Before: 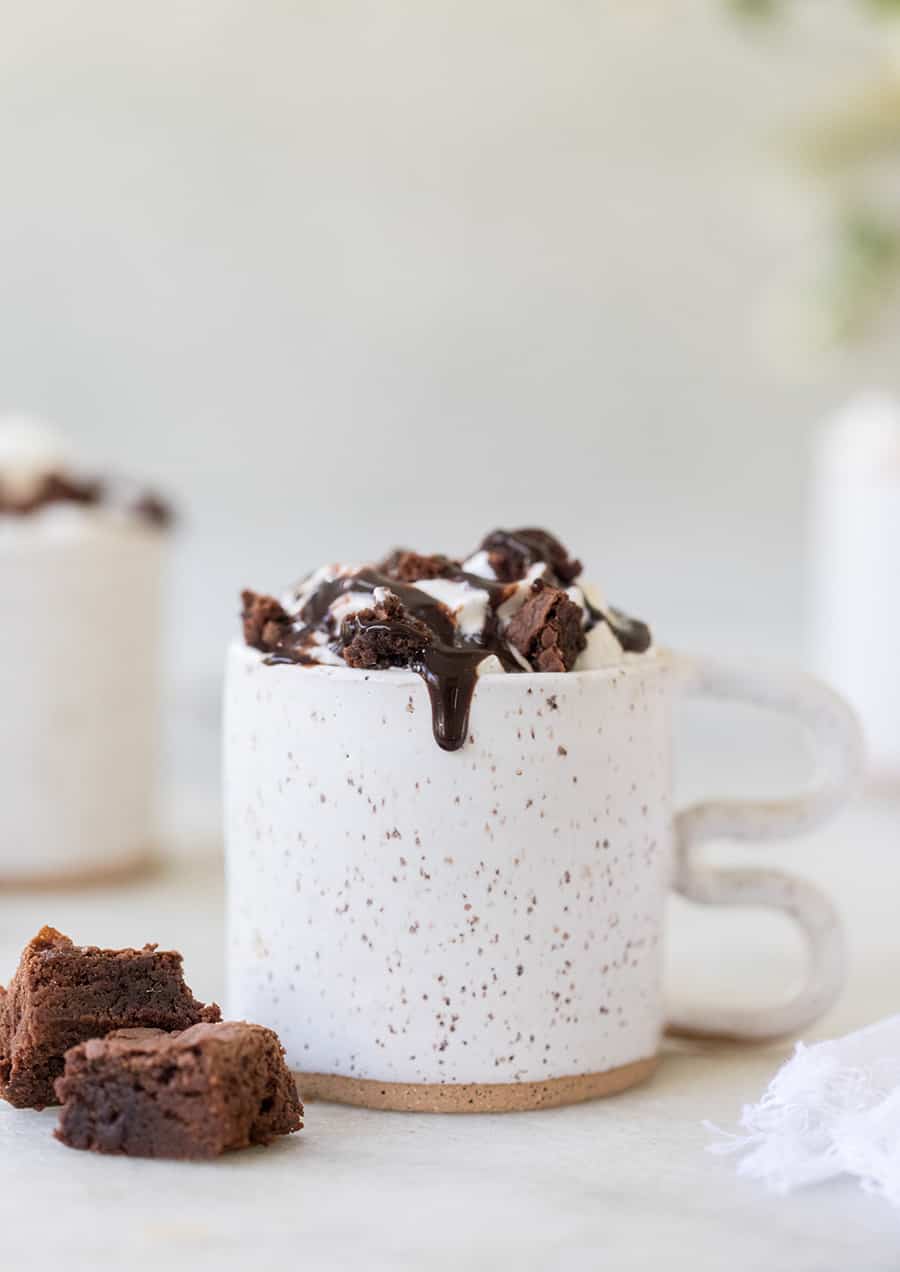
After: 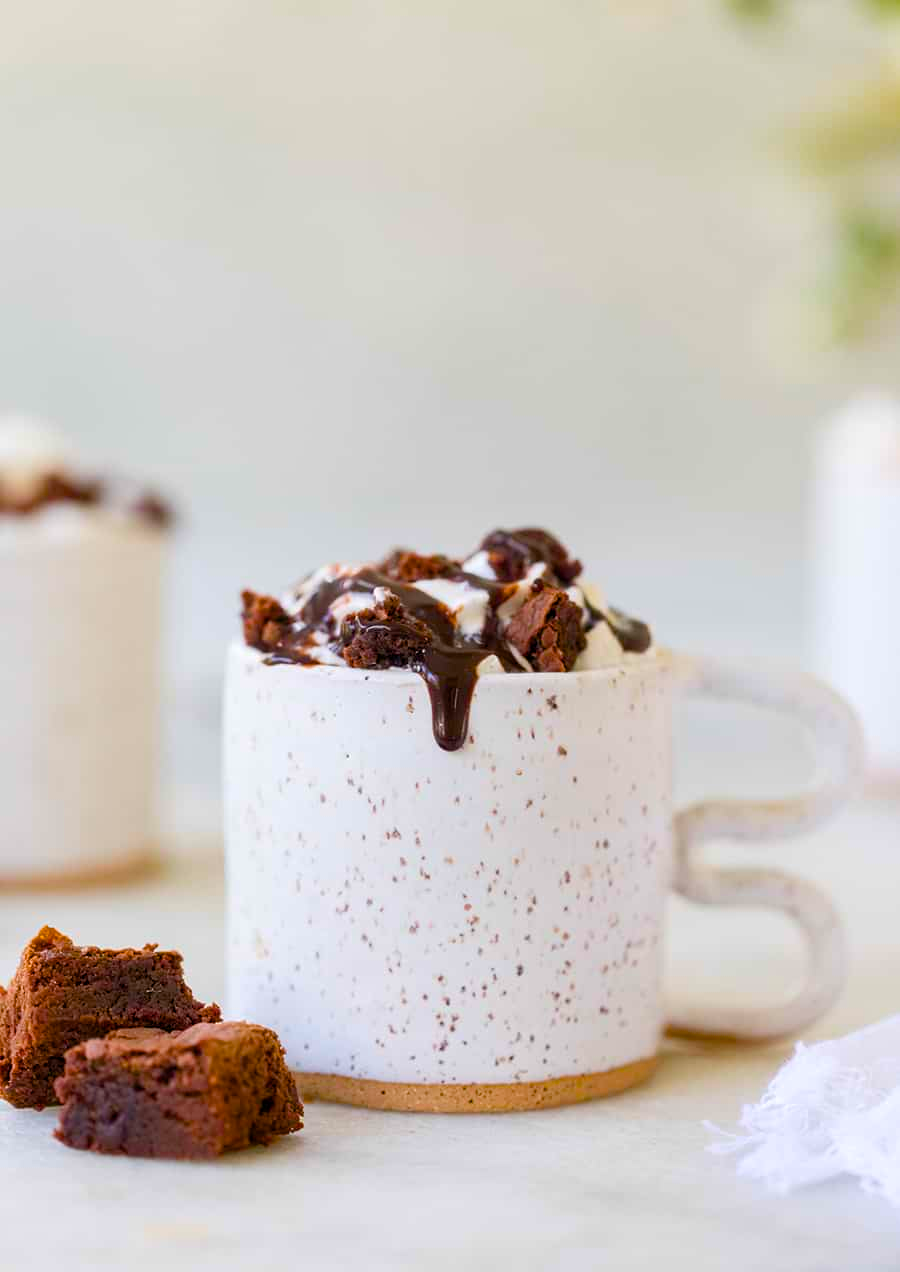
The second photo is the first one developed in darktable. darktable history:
color balance rgb: linear chroma grading › global chroma 14.98%, perceptual saturation grading › global saturation 35.968%, perceptual saturation grading › shadows 35.982%, global vibrance 20%
